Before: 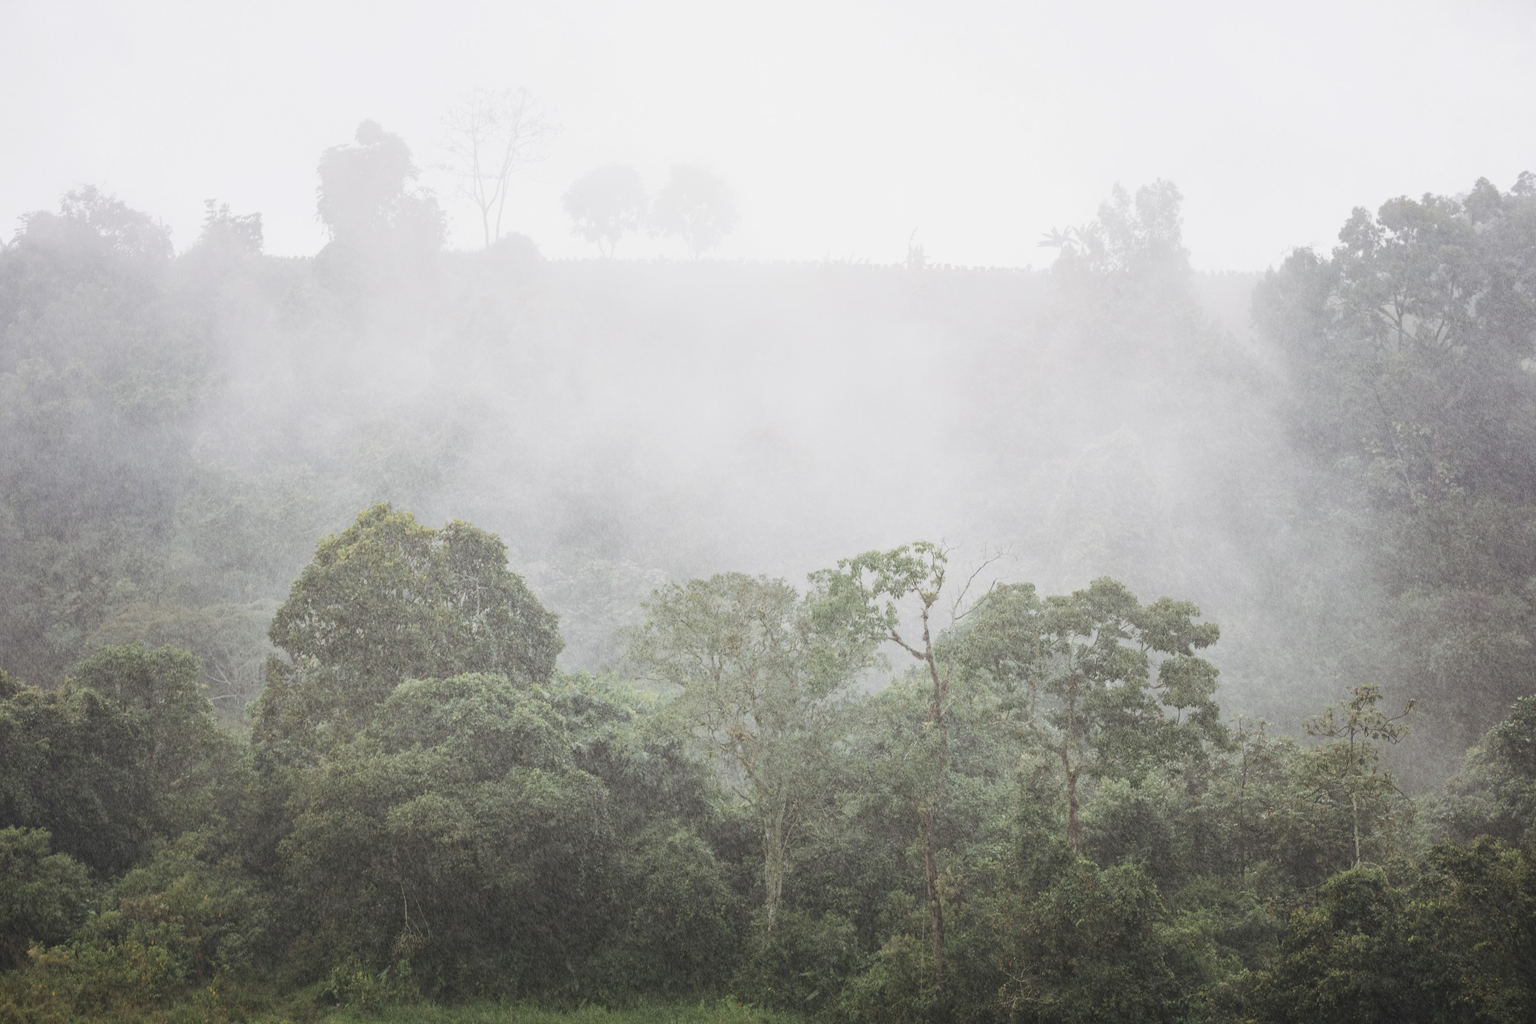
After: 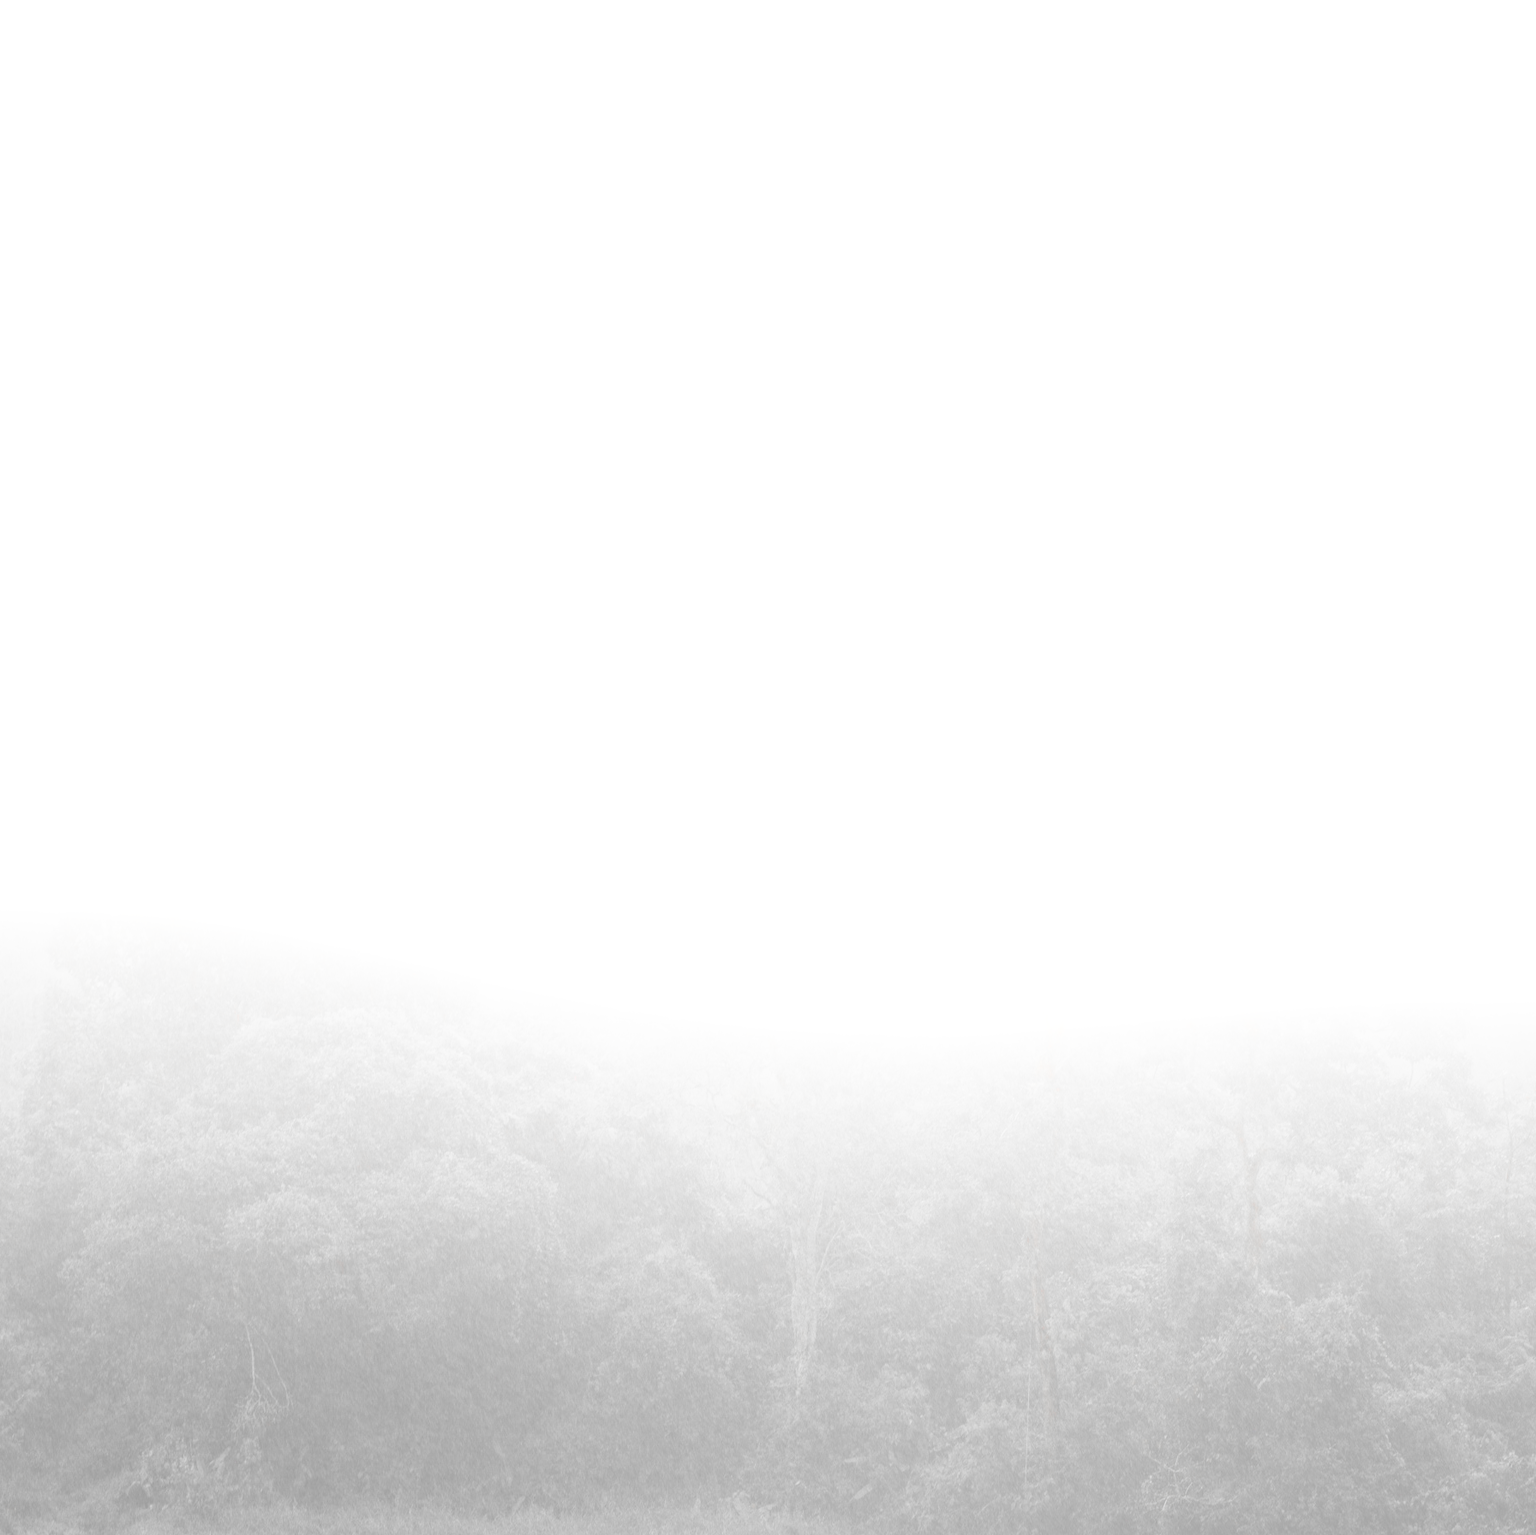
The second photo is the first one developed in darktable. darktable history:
color zones: curves: ch0 [(0, 0.278) (0.143, 0.5) (0.286, 0.5) (0.429, 0.5) (0.571, 0.5) (0.714, 0.5) (0.857, 0.5) (1, 0.5)]; ch1 [(0, 1) (0.143, 0.165) (0.286, 0) (0.429, 0) (0.571, 0) (0.714, 0) (0.857, 0.5) (1, 0.5)]; ch2 [(0, 0.508) (0.143, 0.5) (0.286, 0.5) (0.429, 0.5) (0.571, 0.5) (0.714, 0.5) (0.857, 0.5) (1, 0.5)]
crop and rotate: left 15.446%, right 17.836%
bloom: size 70%, threshold 25%, strength 70%
exposure: exposure -0.04 EV, compensate highlight preservation false
